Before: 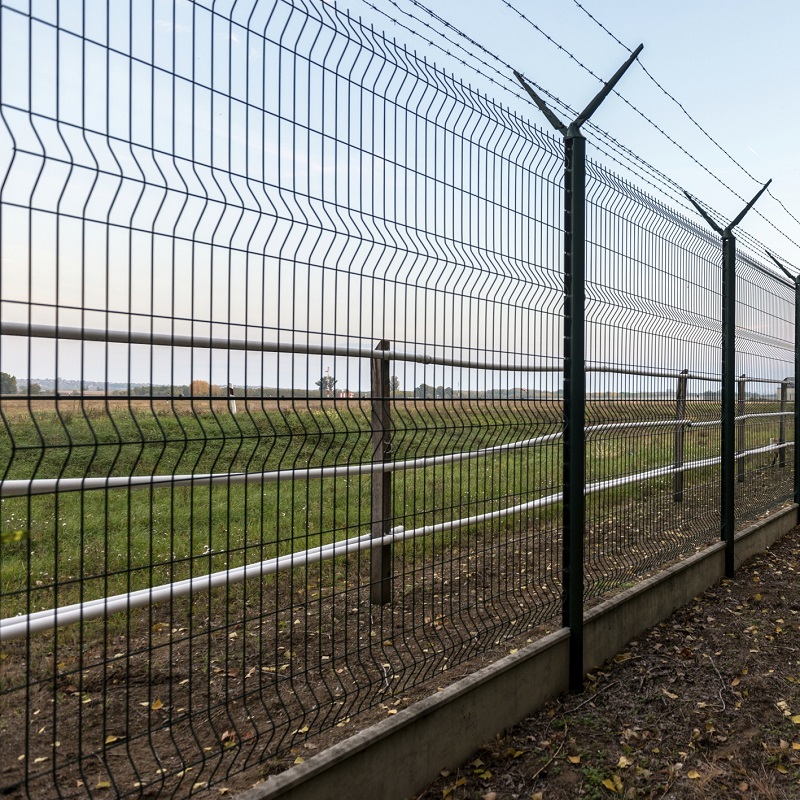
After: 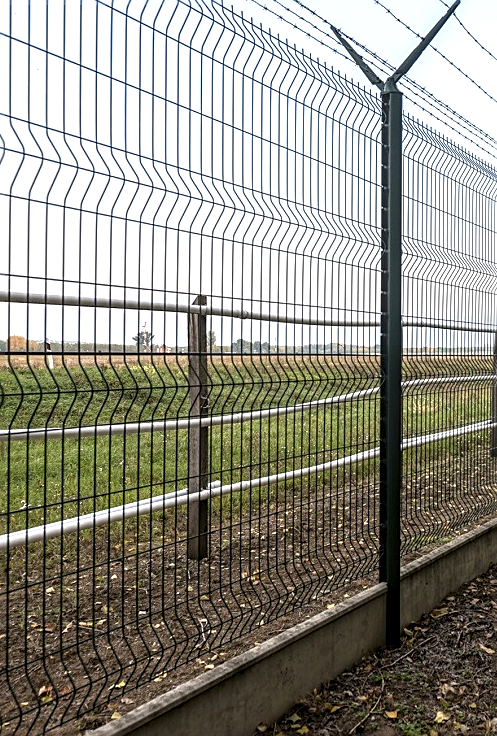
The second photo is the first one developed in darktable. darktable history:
crop and rotate: left 23.098%, top 5.628%, right 14.695%, bottom 2.334%
sharpen: on, module defaults
local contrast: on, module defaults
exposure: exposure 0.605 EV, compensate highlight preservation false
